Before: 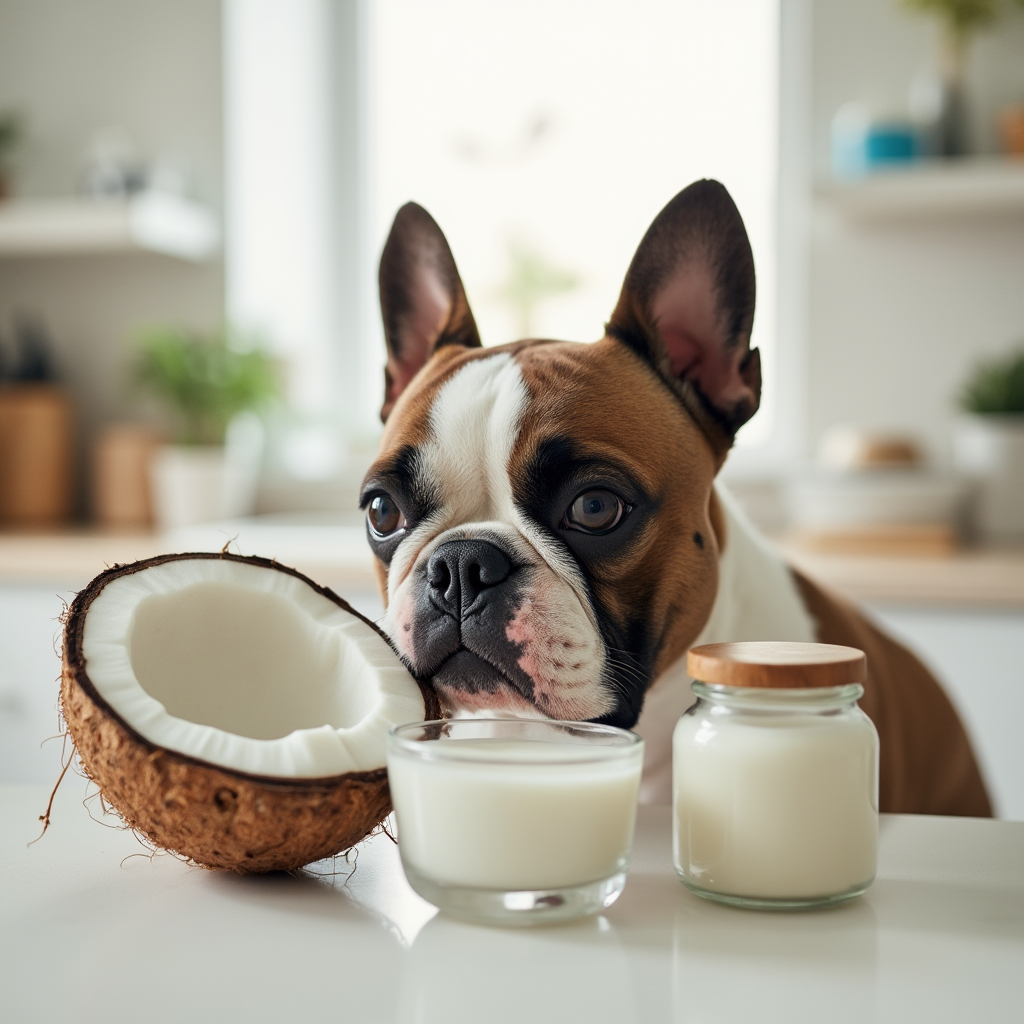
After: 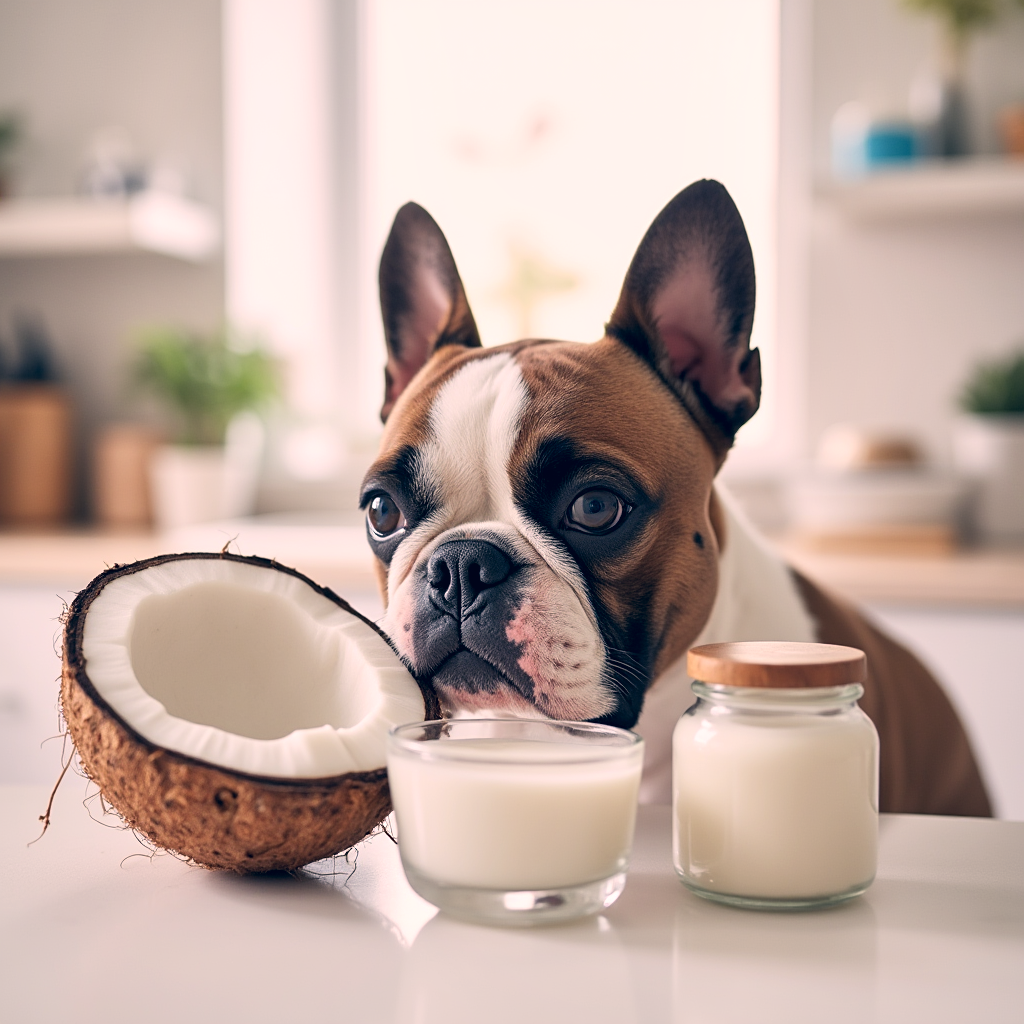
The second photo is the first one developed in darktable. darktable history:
contrast brightness saturation: contrast 0.07, brightness 0.08, saturation 0.18
local contrast: mode bilateral grid, contrast 20, coarseness 50, detail 120%, midtone range 0.2
sharpen: amount 0.2
color correction: highlights a* 14.46, highlights b* 5.85, shadows a* -5.53, shadows b* -15.24, saturation 0.85
